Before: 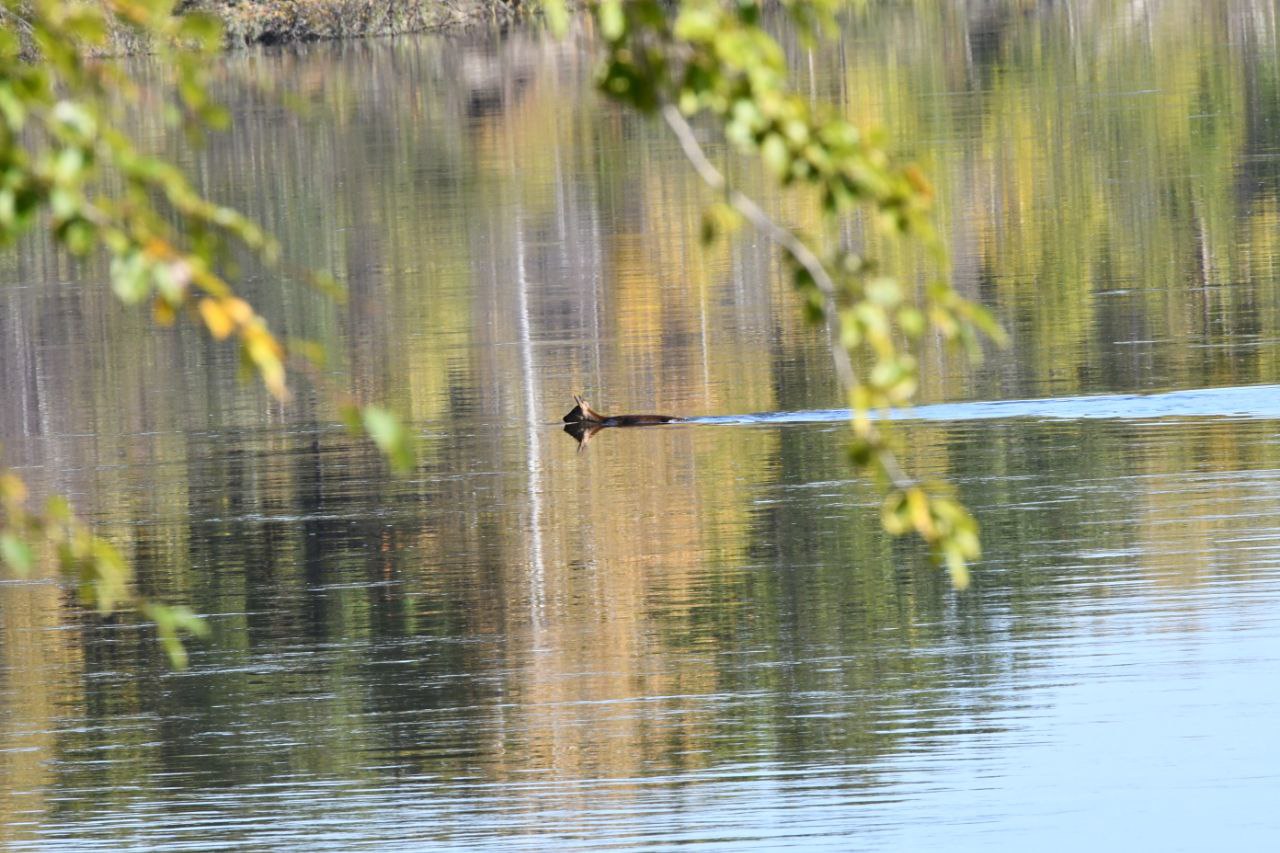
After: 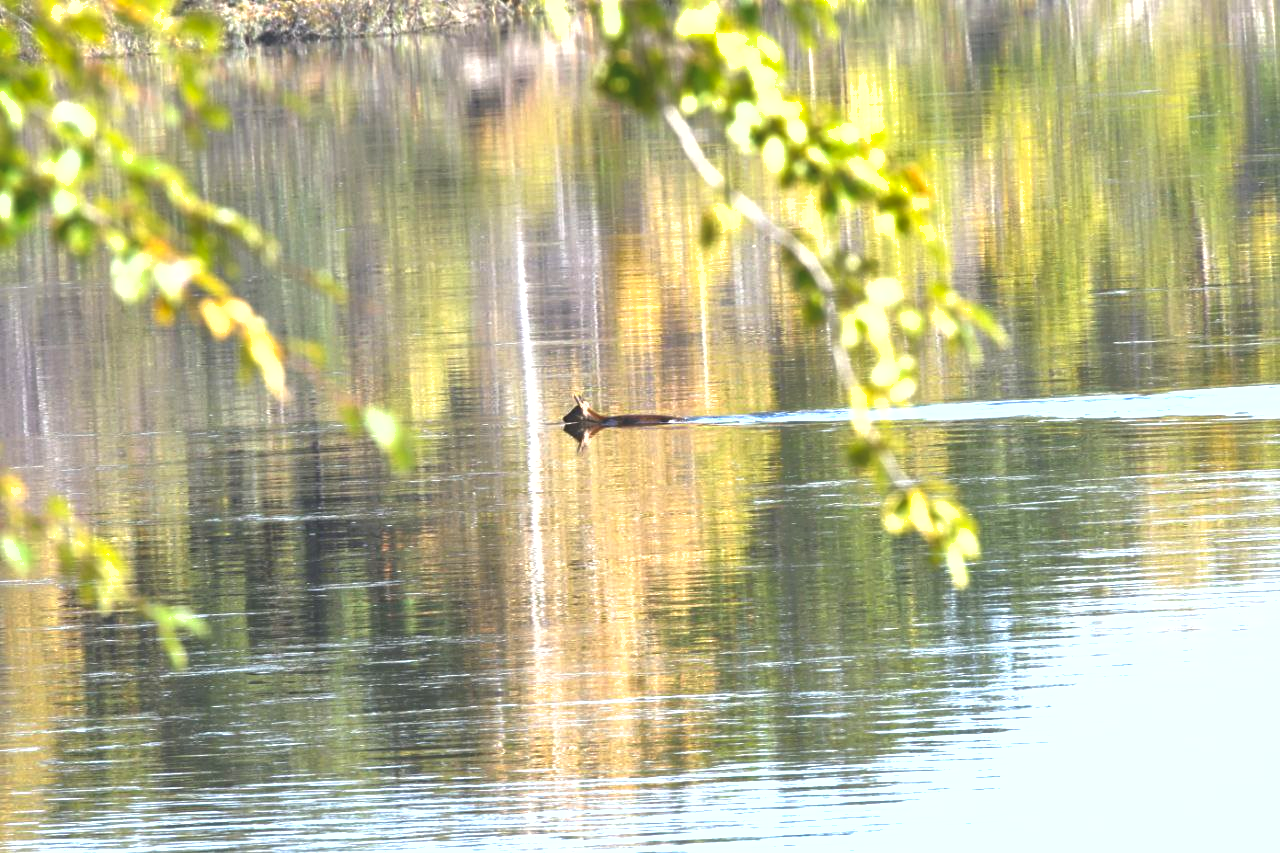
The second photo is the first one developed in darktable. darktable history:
shadows and highlights: on, module defaults
exposure: black level correction -0.005, exposure 1 EV, compensate highlight preservation false
